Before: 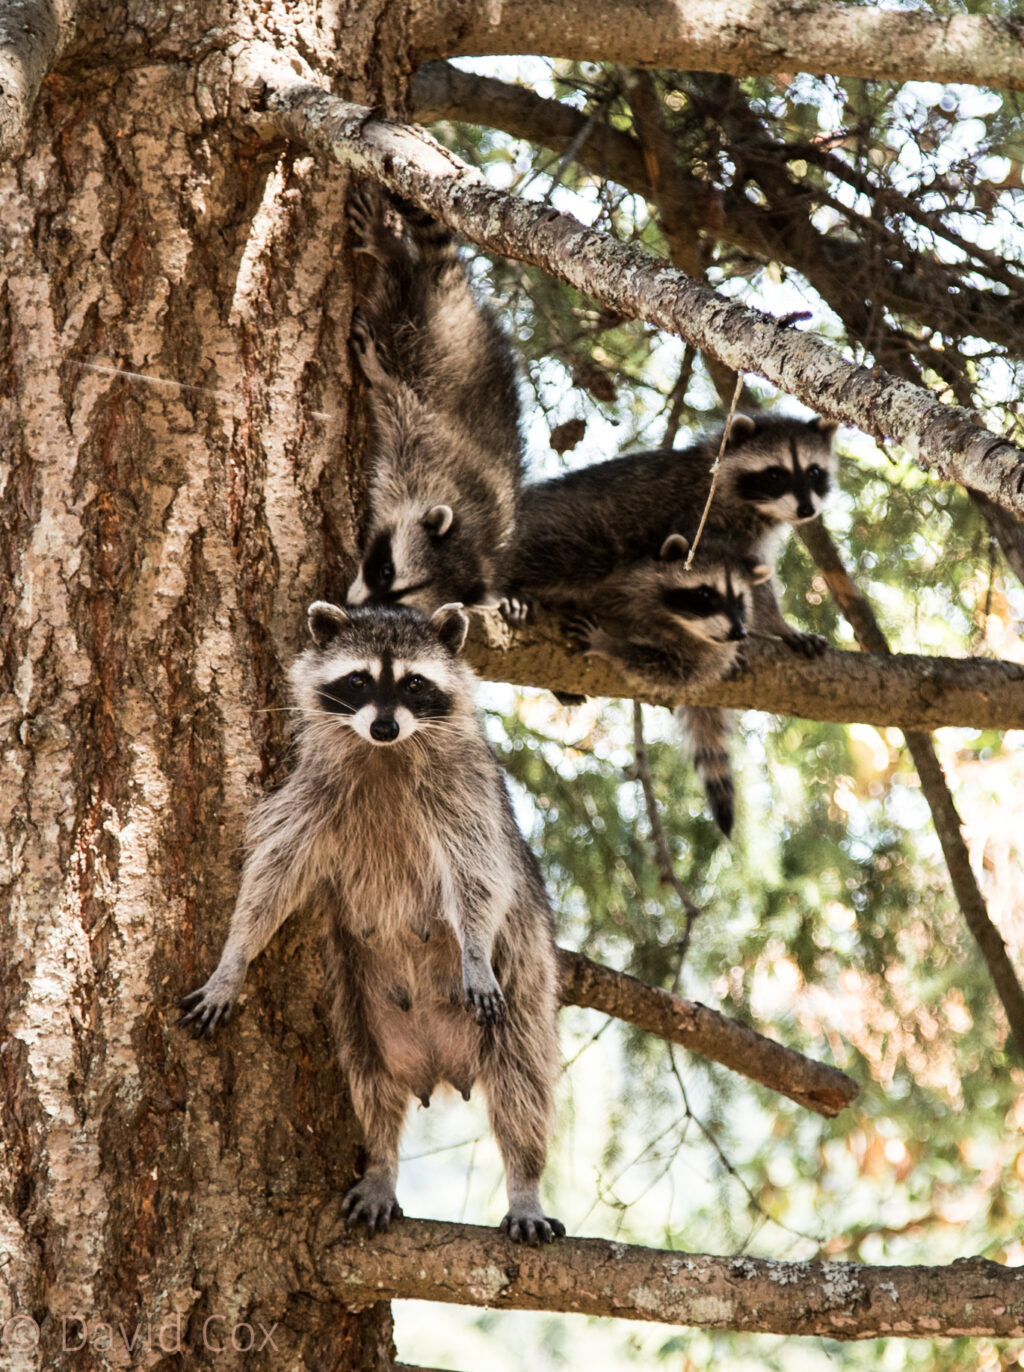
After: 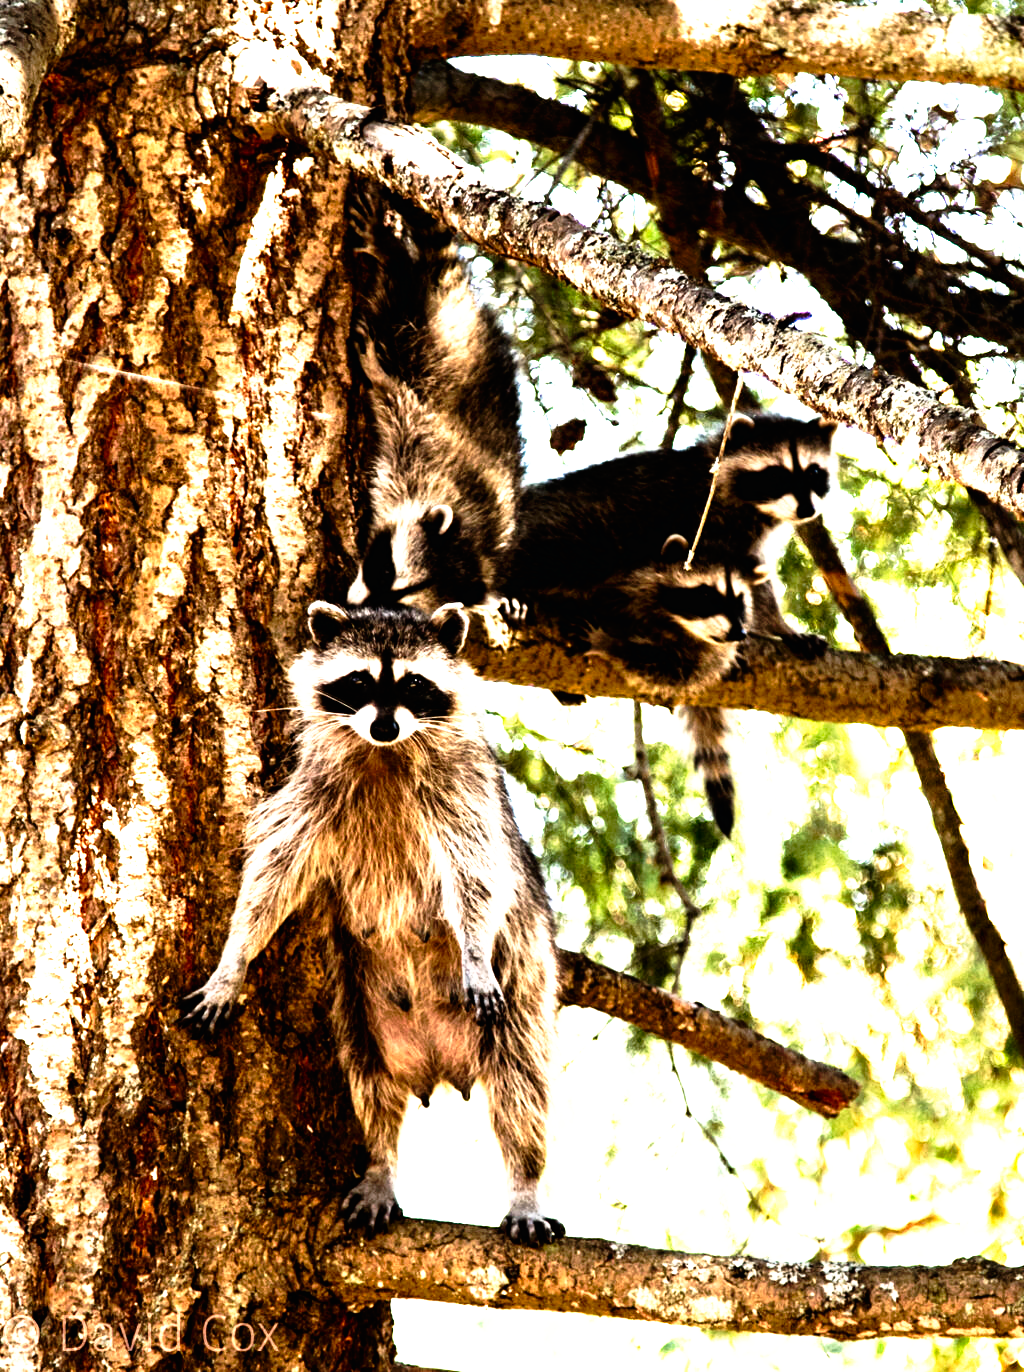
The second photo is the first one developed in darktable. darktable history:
exposure: black level correction 0, exposure 1.1 EV, compensate exposure bias true, compensate highlight preservation false
tone curve: curves: ch0 [(0, 0) (0.003, 0.008) (0.011, 0.008) (0.025, 0.008) (0.044, 0.008) (0.069, 0.006) (0.1, 0.006) (0.136, 0.006) (0.177, 0.008) (0.224, 0.012) (0.277, 0.026) (0.335, 0.083) (0.399, 0.165) (0.468, 0.292) (0.543, 0.416) (0.623, 0.535) (0.709, 0.692) (0.801, 0.853) (0.898, 0.981) (1, 1)], preserve colors none
